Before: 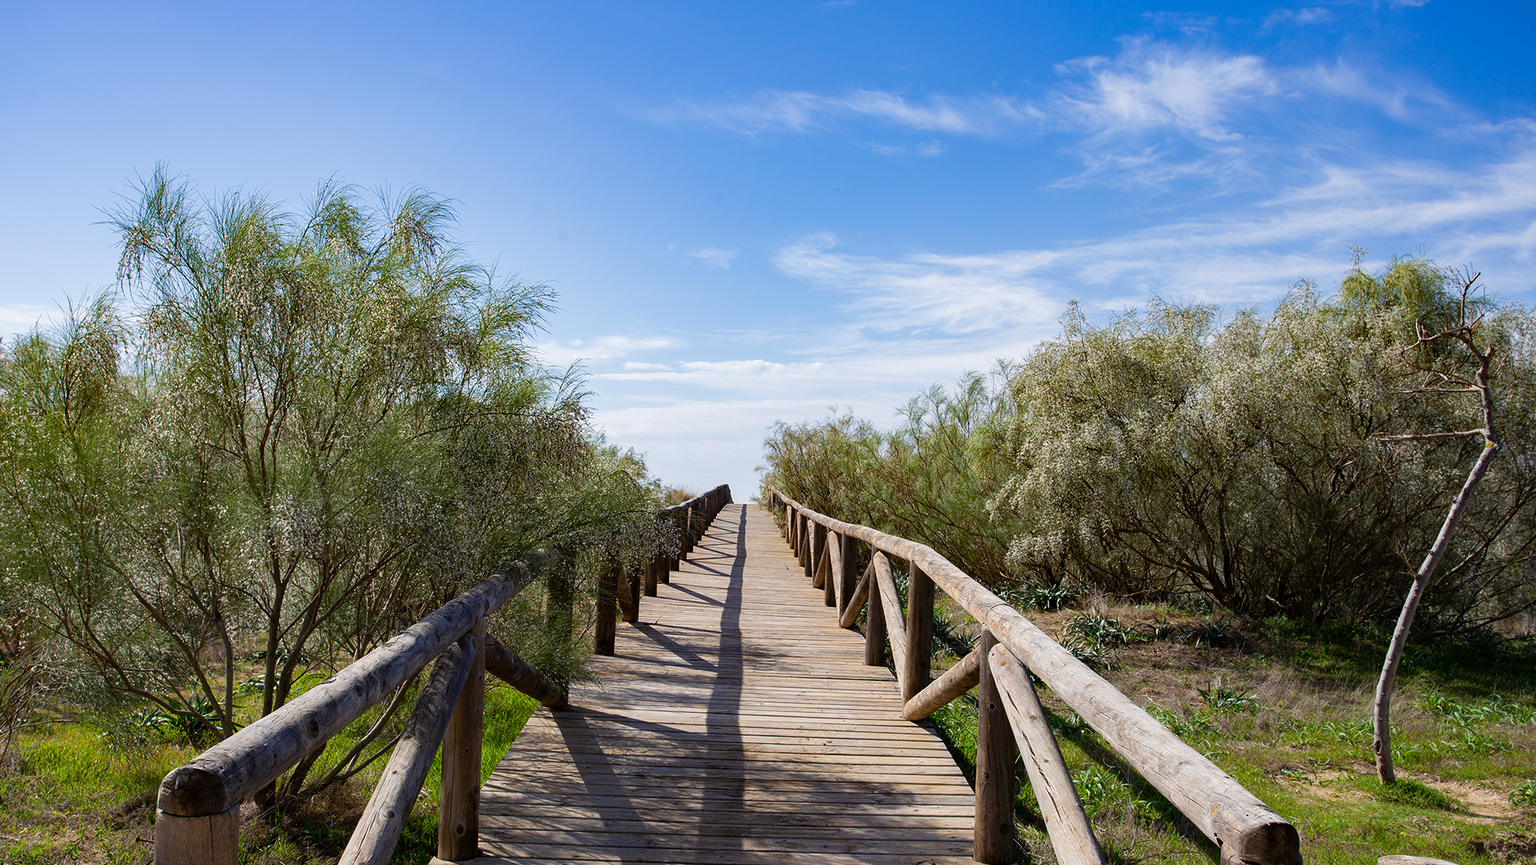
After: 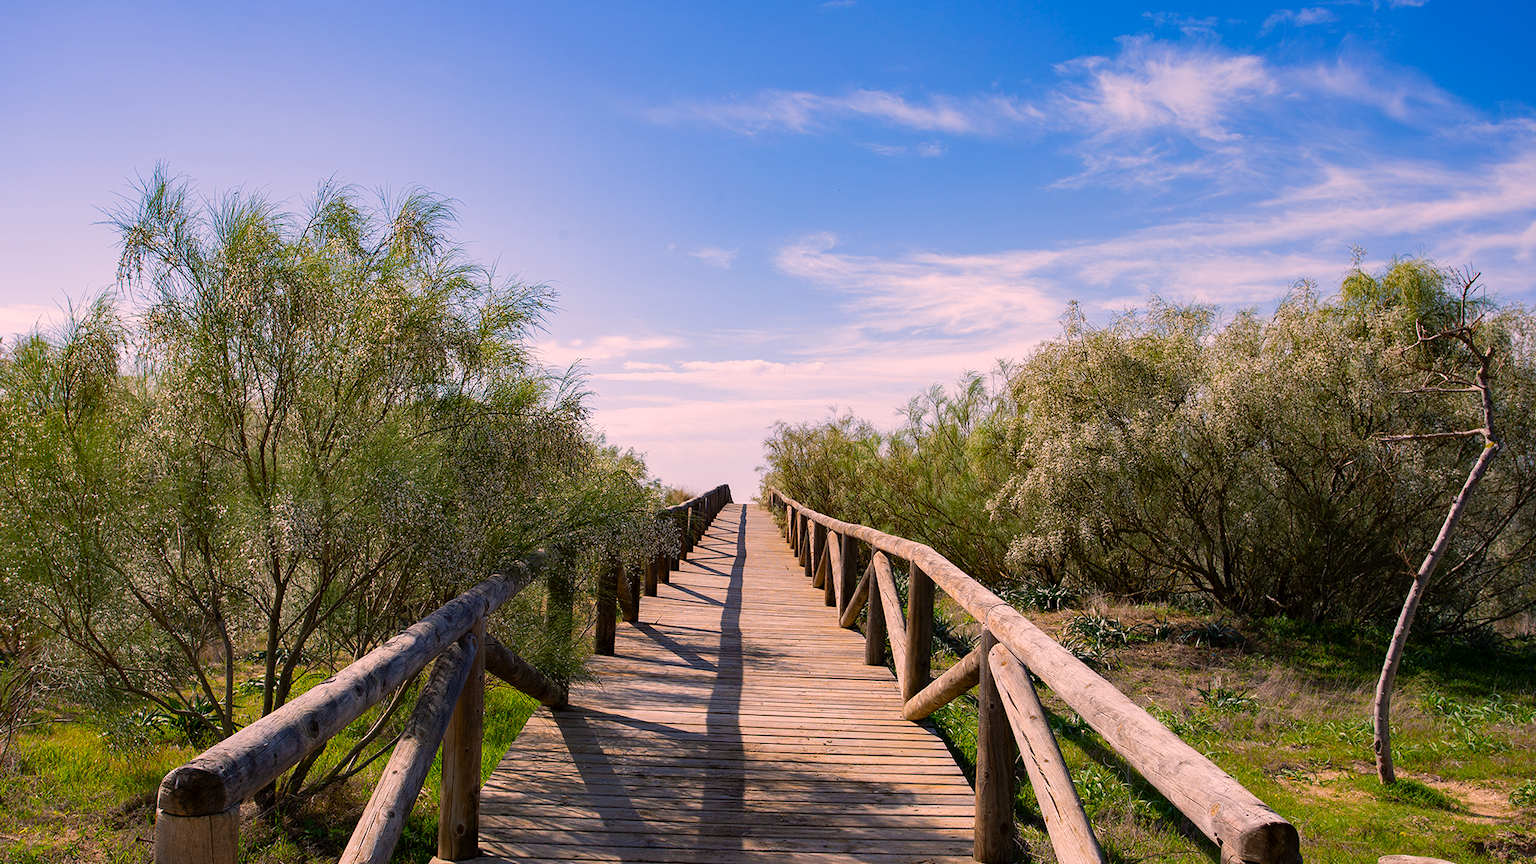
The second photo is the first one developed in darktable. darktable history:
color balance rgb: shadows lift › chroma 0.899%, shadows lift › hue 112.12°, highlights gain › chroma 4.558%, highlights gain › hue 34.43°, perceptual saturation grading › global saturation 19.827%
